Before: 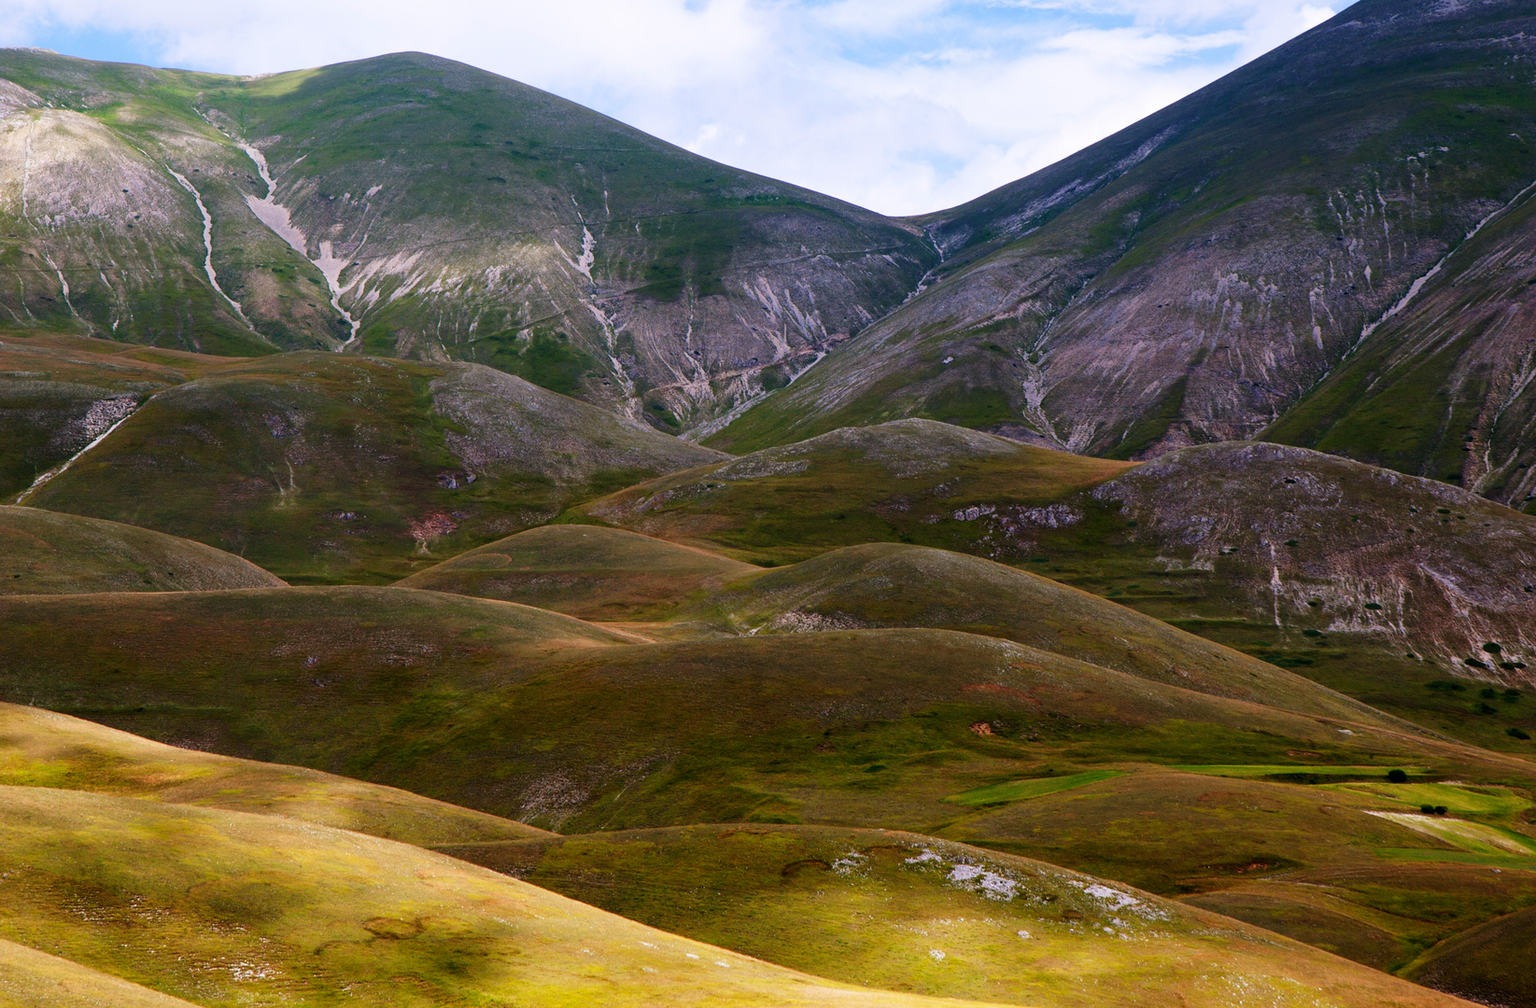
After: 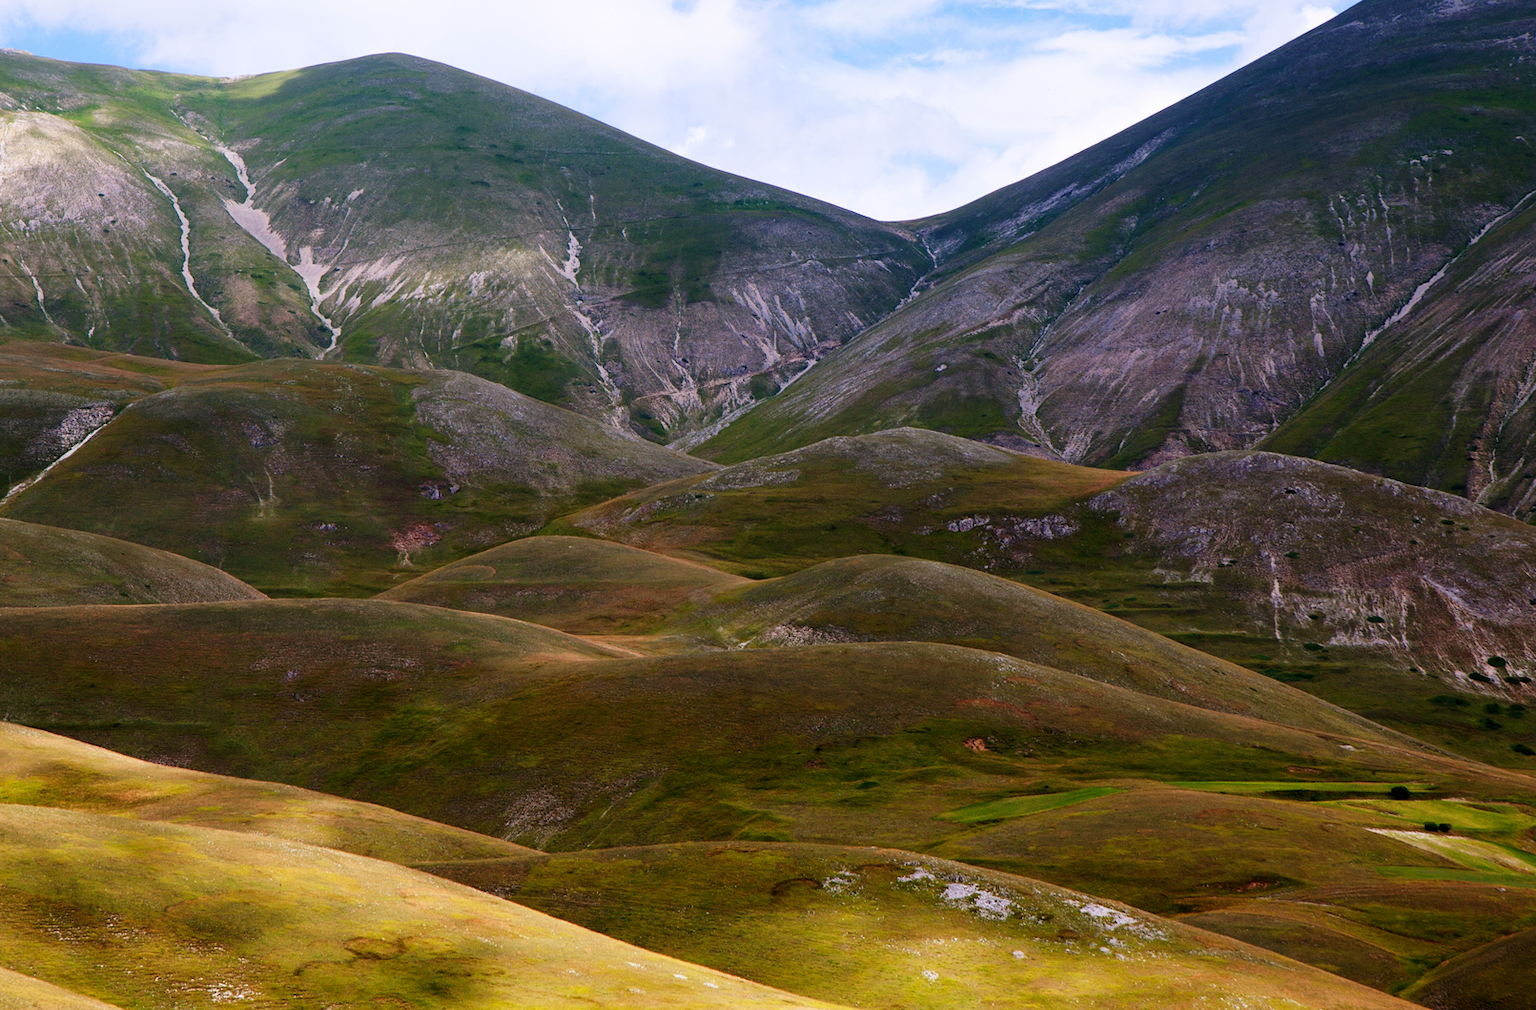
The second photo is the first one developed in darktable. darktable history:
crop: left 1.74%, right 0.284%, bottom 1.84%
